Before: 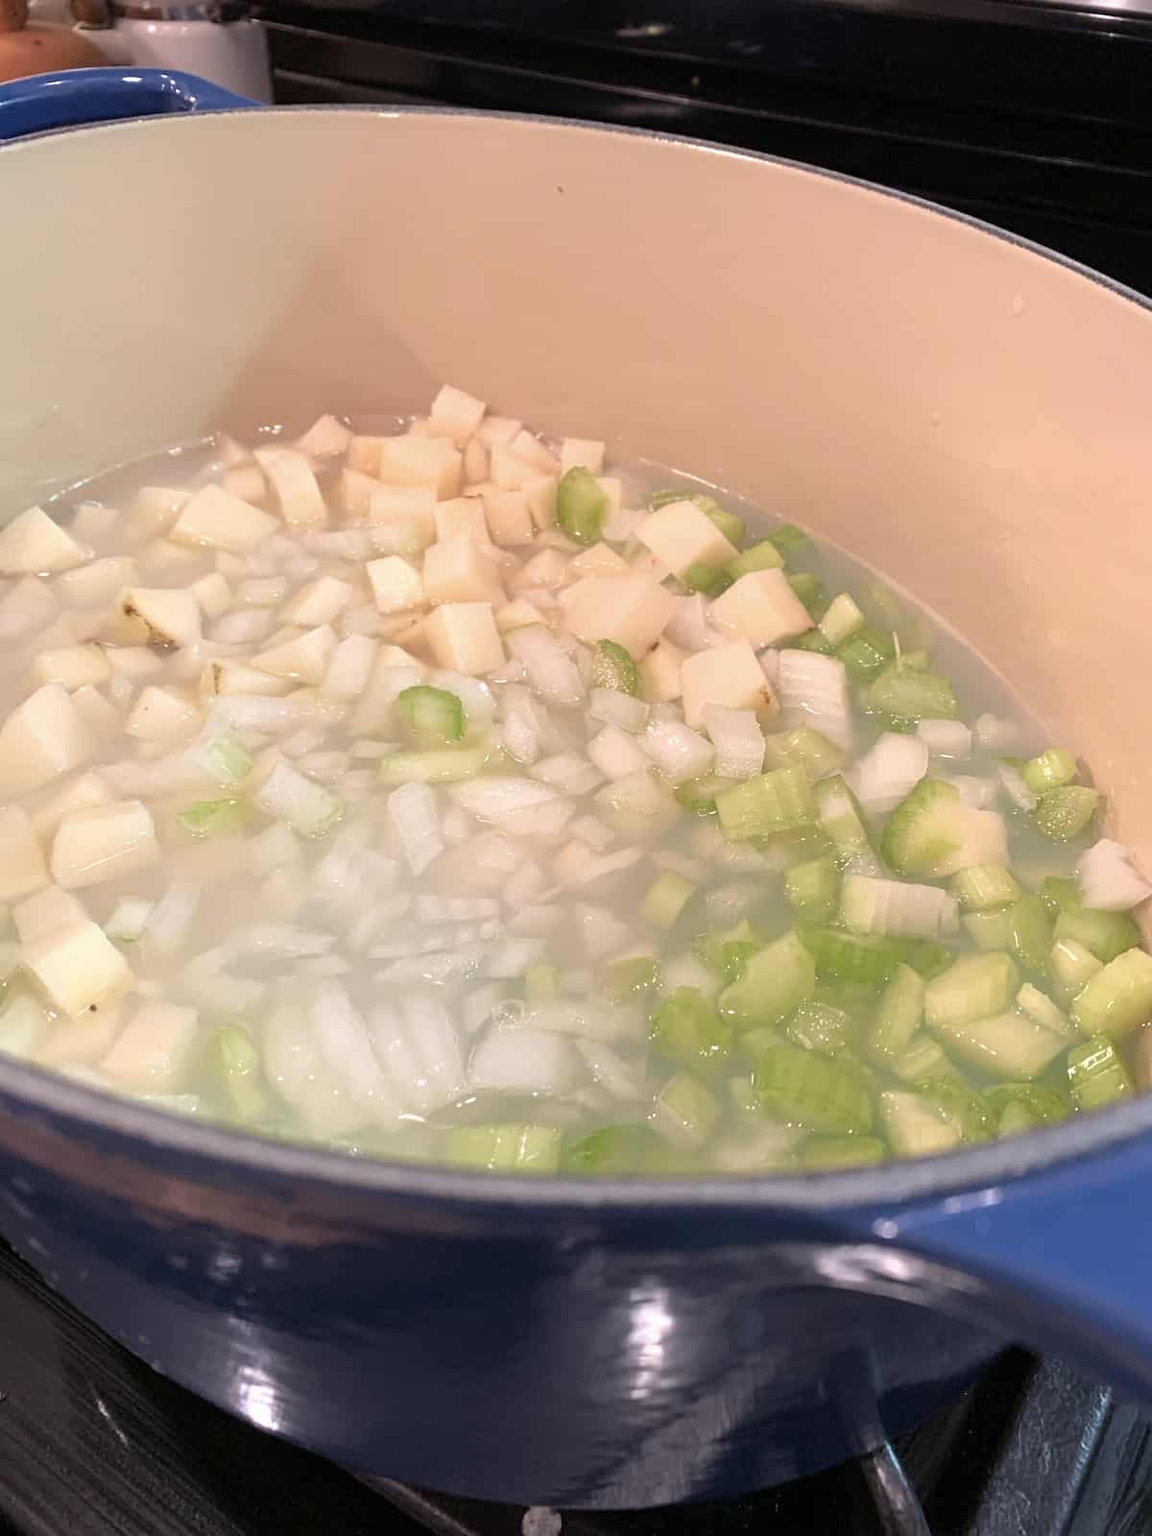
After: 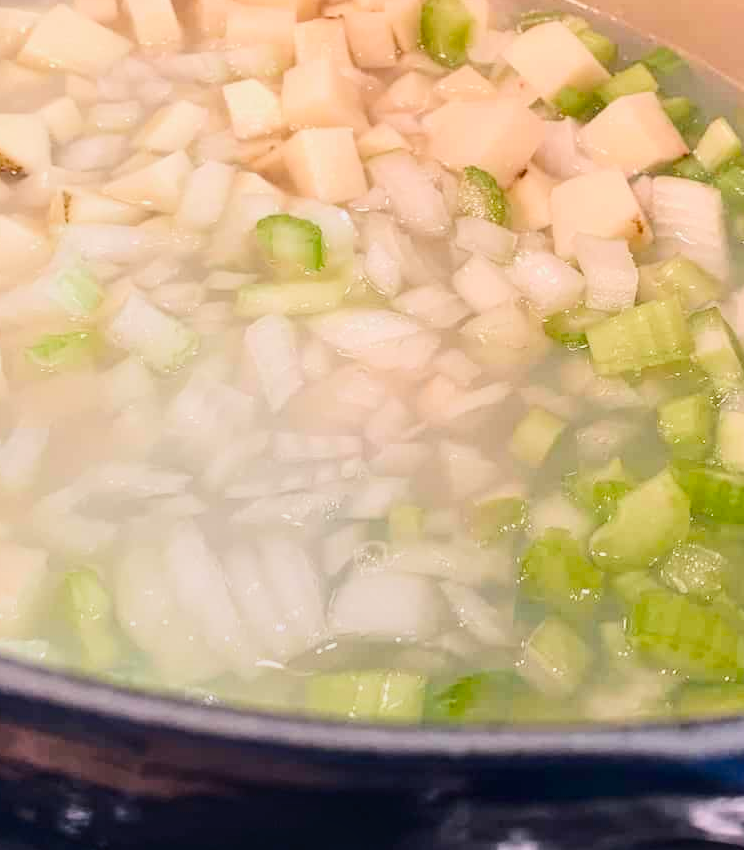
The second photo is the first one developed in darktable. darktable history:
local contrast: on, module defaults
crop: left 13.312%, top 31.28%, right 24.627%, bottom 15.582%
contrast brightness saturation: contrast 0.28
filmic rgb: black relative exposure -7.75 EV, white relative exposure 4.4 EV, threshold 3 EV, hardness 3.76, latitude 38.11%, contrast 0.966, highlights saturation mix 10%, shadows ↔ highlights balance 4.59%, color science v4 (2020), enable highlight reconstruction true
